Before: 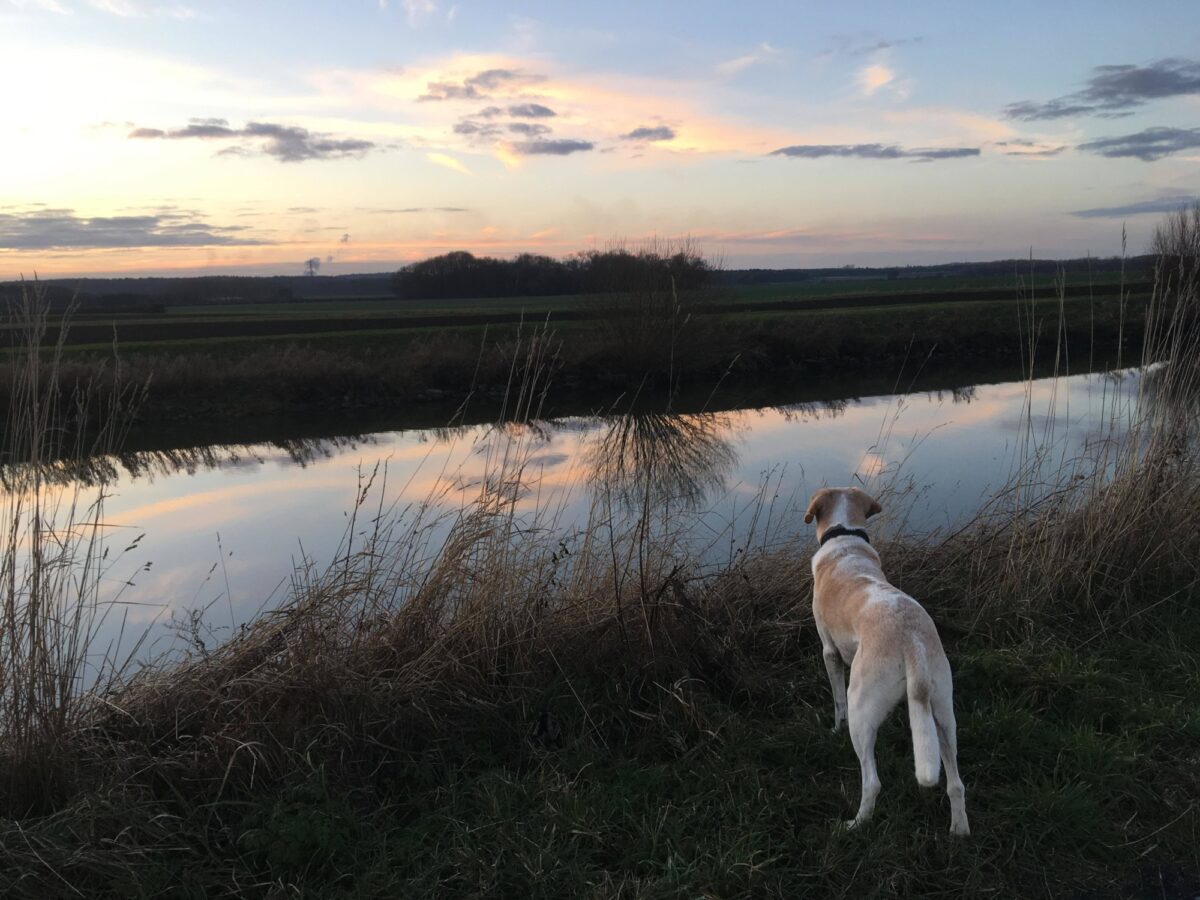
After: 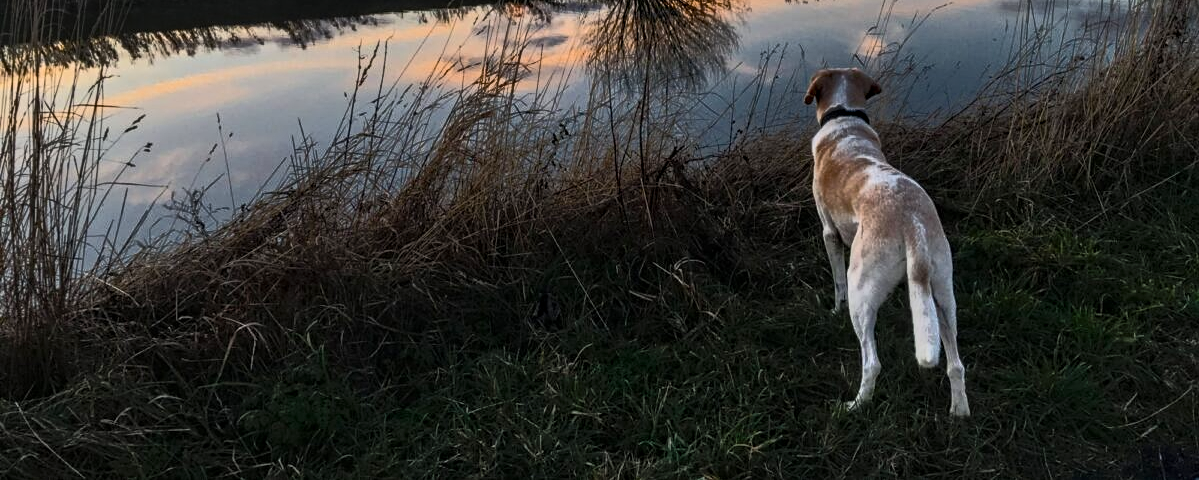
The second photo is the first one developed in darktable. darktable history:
shadows and highlights: shadows 52.45, soften with gaussian
color calibration: illuminant same as pipeline (D50), adaptation XYZ, x 0.346, y 0.359, temperature 5007.62 K
contrast equalizer: octaves 7, y [[0.502, 0.505, 0.512, 0.529, 0.564, 0.588], [0.5 ×6], [0.502, 0.505, 0.512, 0.529, 0.564, 0.588], [0, 0.001, 0.001, 0.004, 0.008, 0.011], [0, 0.001, 0.001, 0.004, 0.008, 0.011]]
crop and rotate: top 46.59%, right 0.013%
local contrast: on, module defaults
color balance rgb: perceptual saturation grading › global saturation 19.681%, perceptual brilliance grading › highlights 1.783%, perceptual brilliance grading › mid-tones -50.216%, perceptual brilliance grading › shadows -49.643%, global vibrance 16.395%, saturation formula JzAzBz (2021)
